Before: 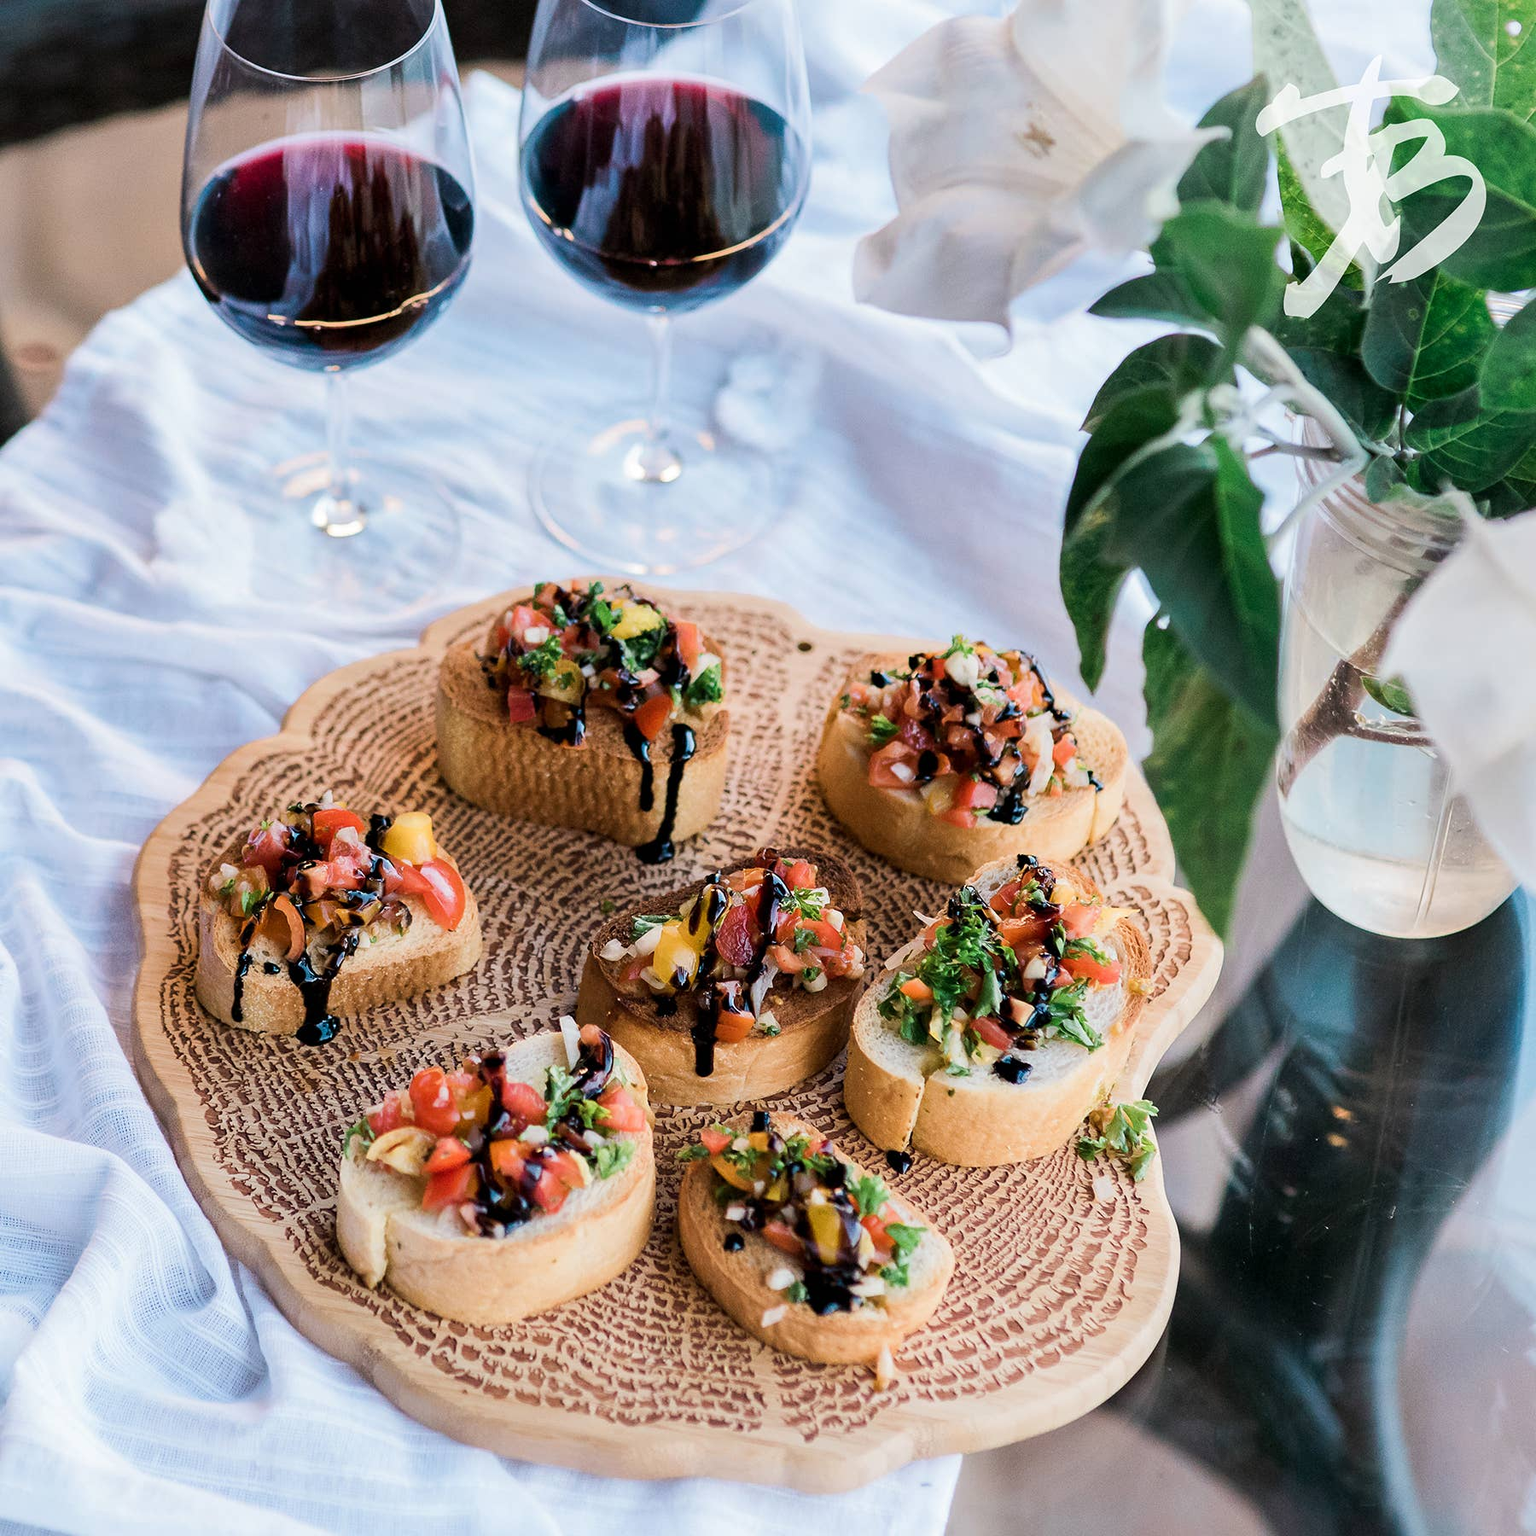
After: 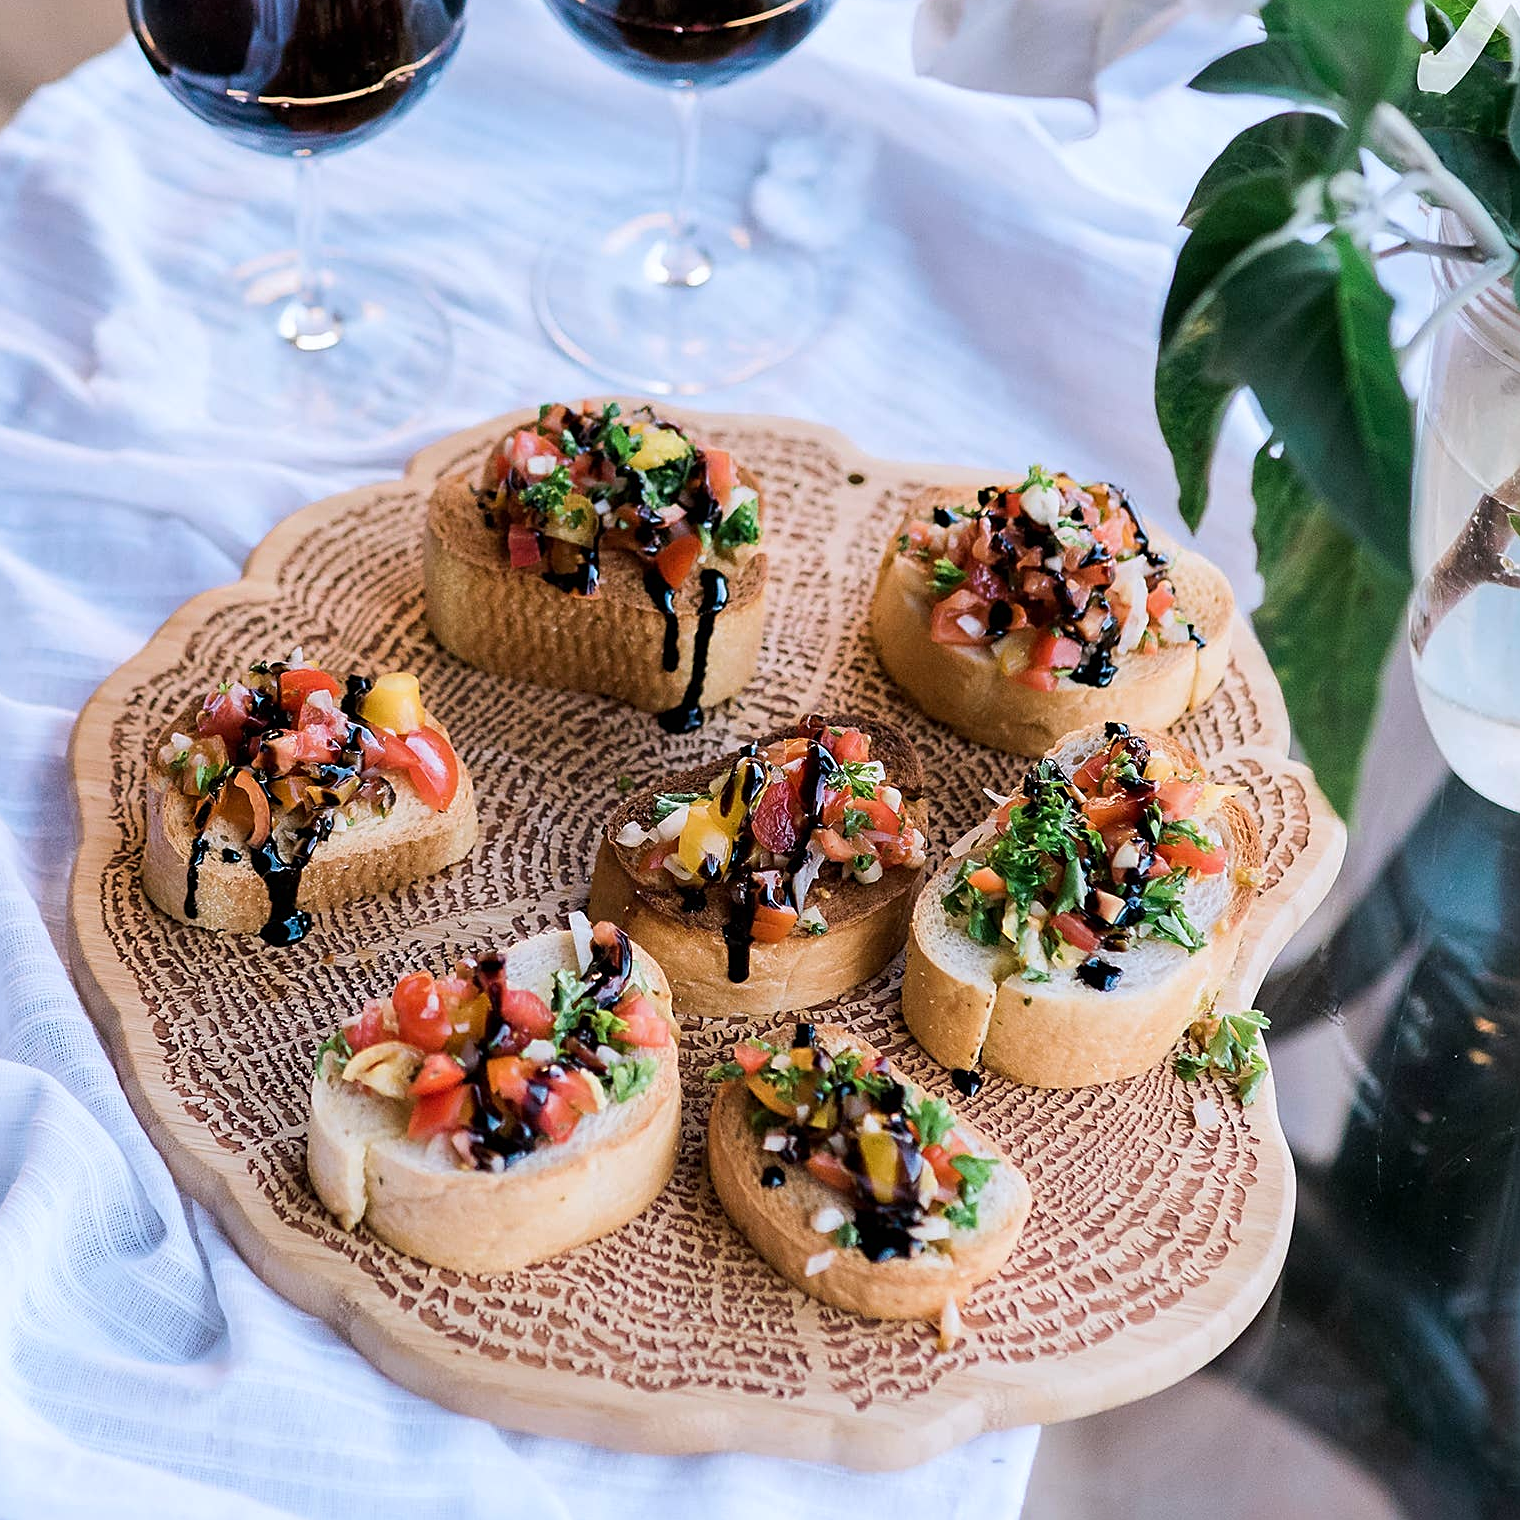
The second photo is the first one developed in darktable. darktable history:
crop and rotate: left 4.842%, top 15.51%, right 10.668%
white balance: red 0.984, blue 1.059
sharpen: on, module defaults
